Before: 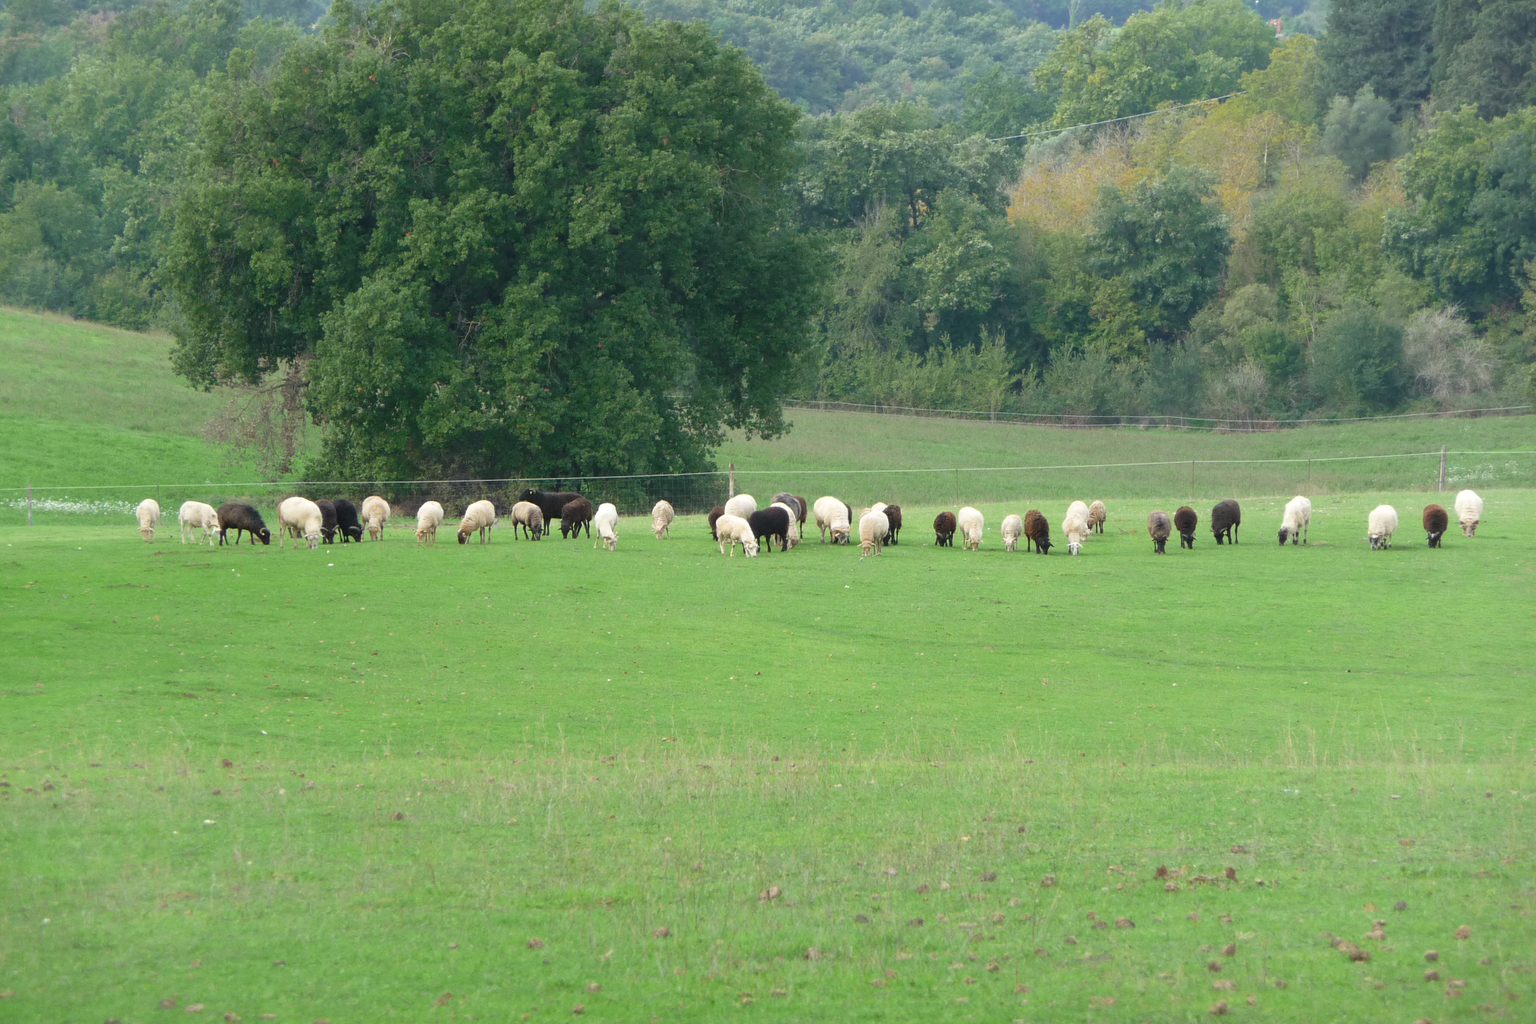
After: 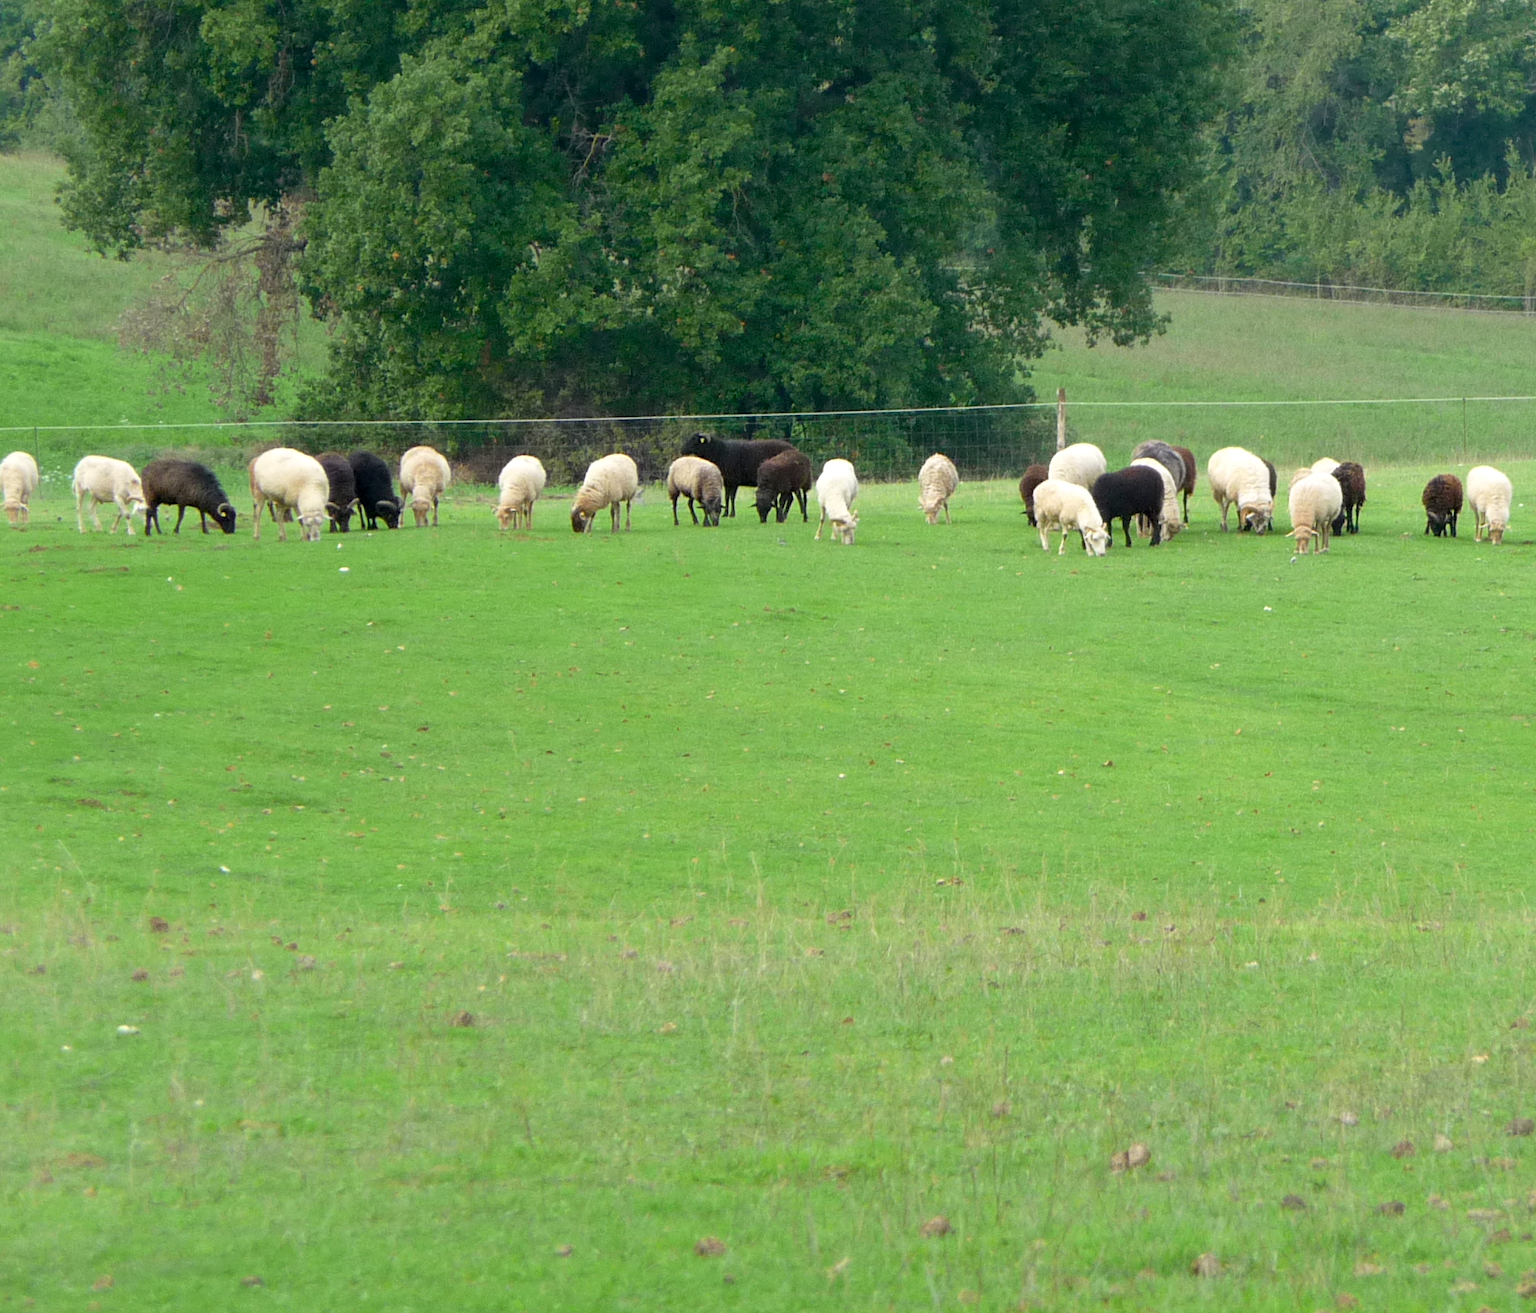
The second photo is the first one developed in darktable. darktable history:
color balance rgb: shadows lift › hue 86.47°, global offset › luminance -0.852%, perceptual saturation grading › global saturation 0.801%, perceptual brilliance grading › global brilliance 2.683%, global vibrance 20%
crop: left 9.01%, top 24.097%, right 35.052%, bottom 4.194%
